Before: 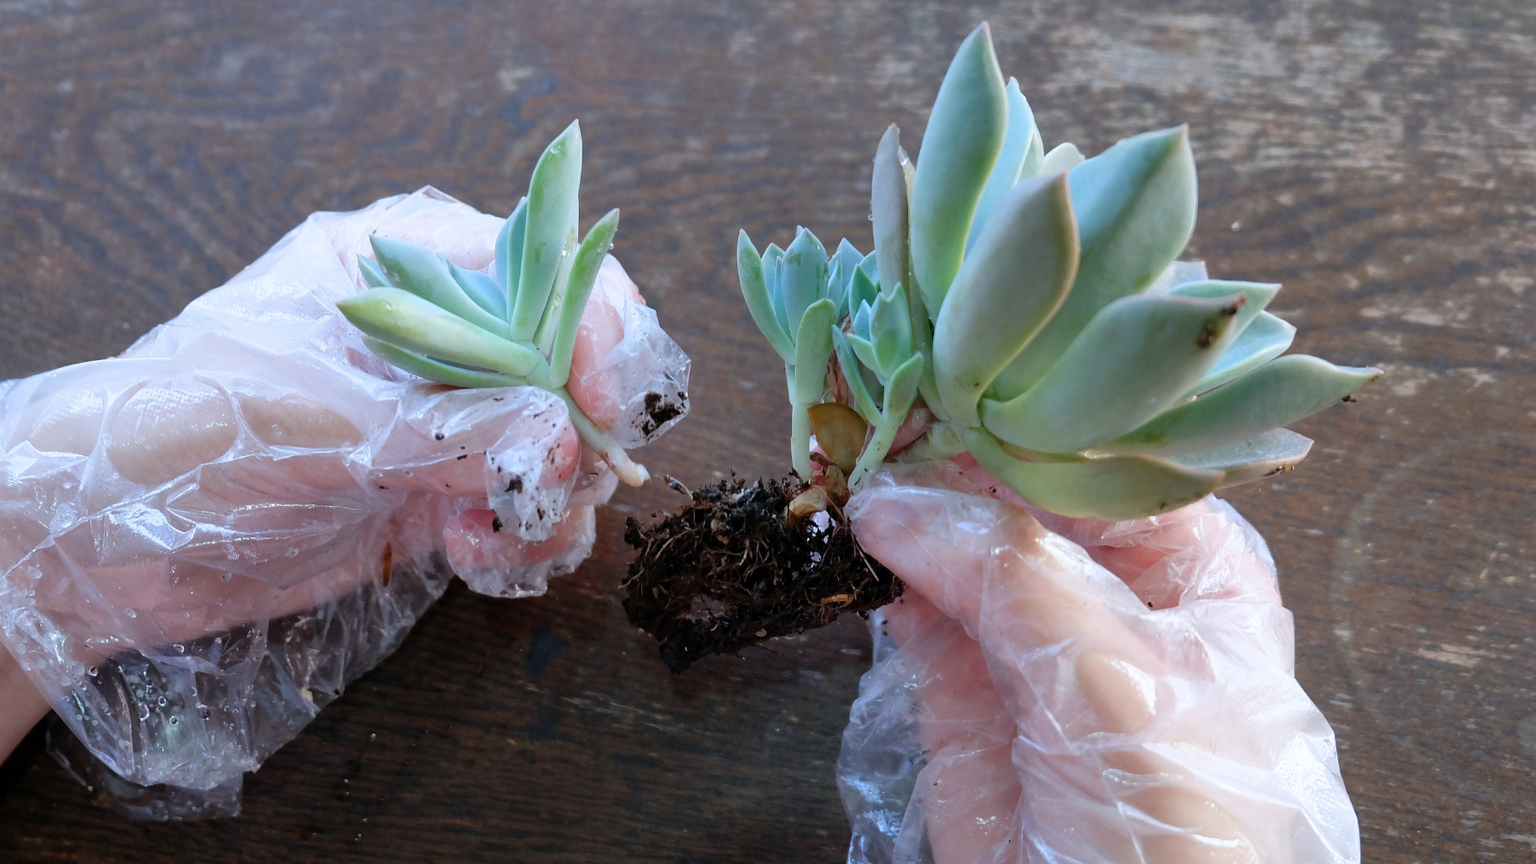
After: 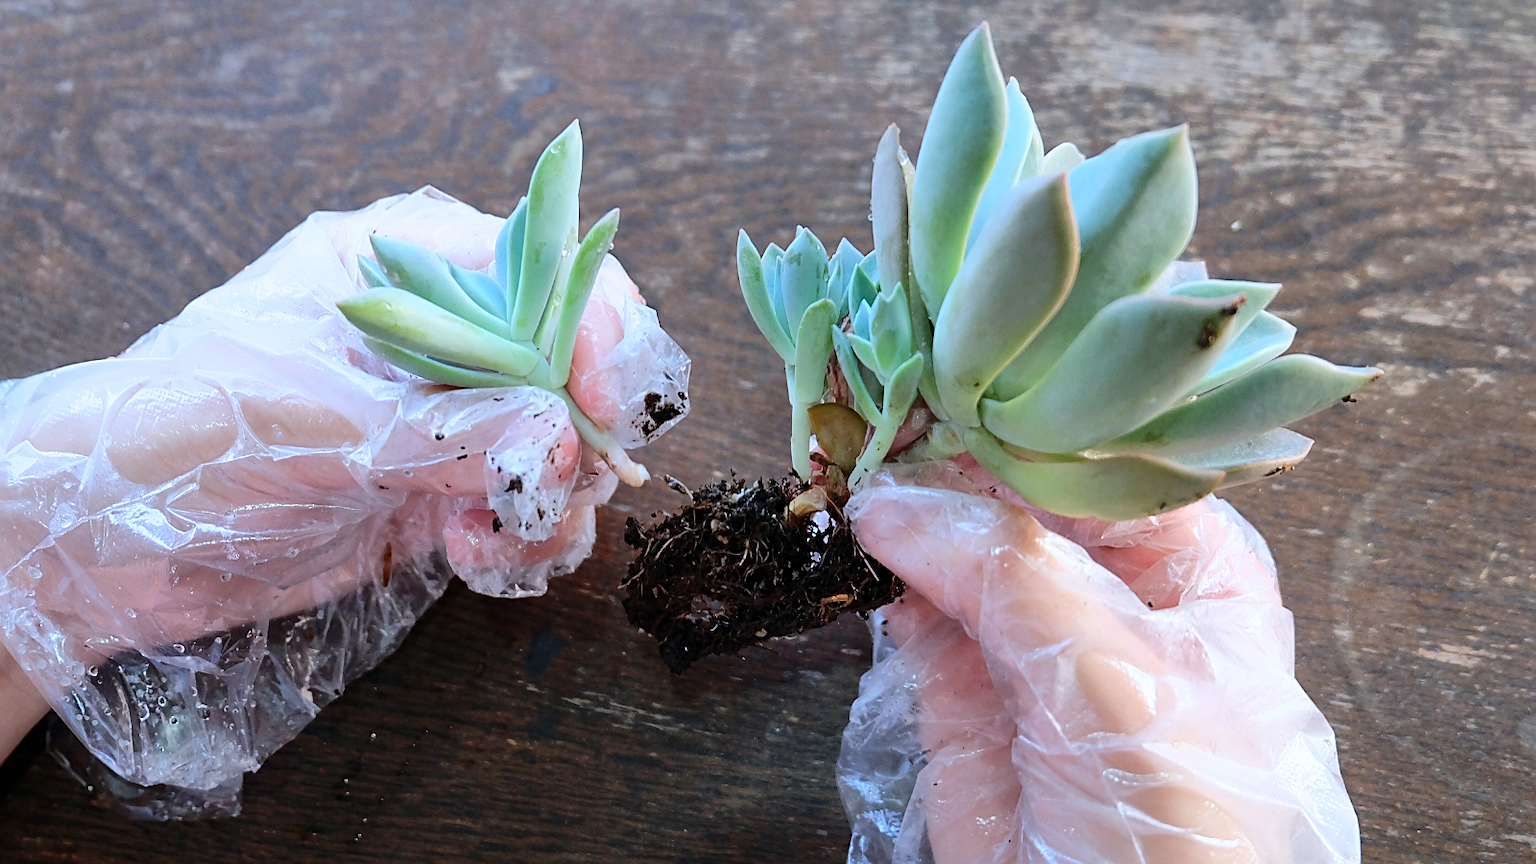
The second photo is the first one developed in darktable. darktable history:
sharpen: on, module defaults
shadows and highlights: on, module defaults
base curve: curves: ch0 [(0, 0) (0.036, 0.025) (0.121, 0.166) (0.206, 0.329) (0.605, 0.79) (1, 1)]
